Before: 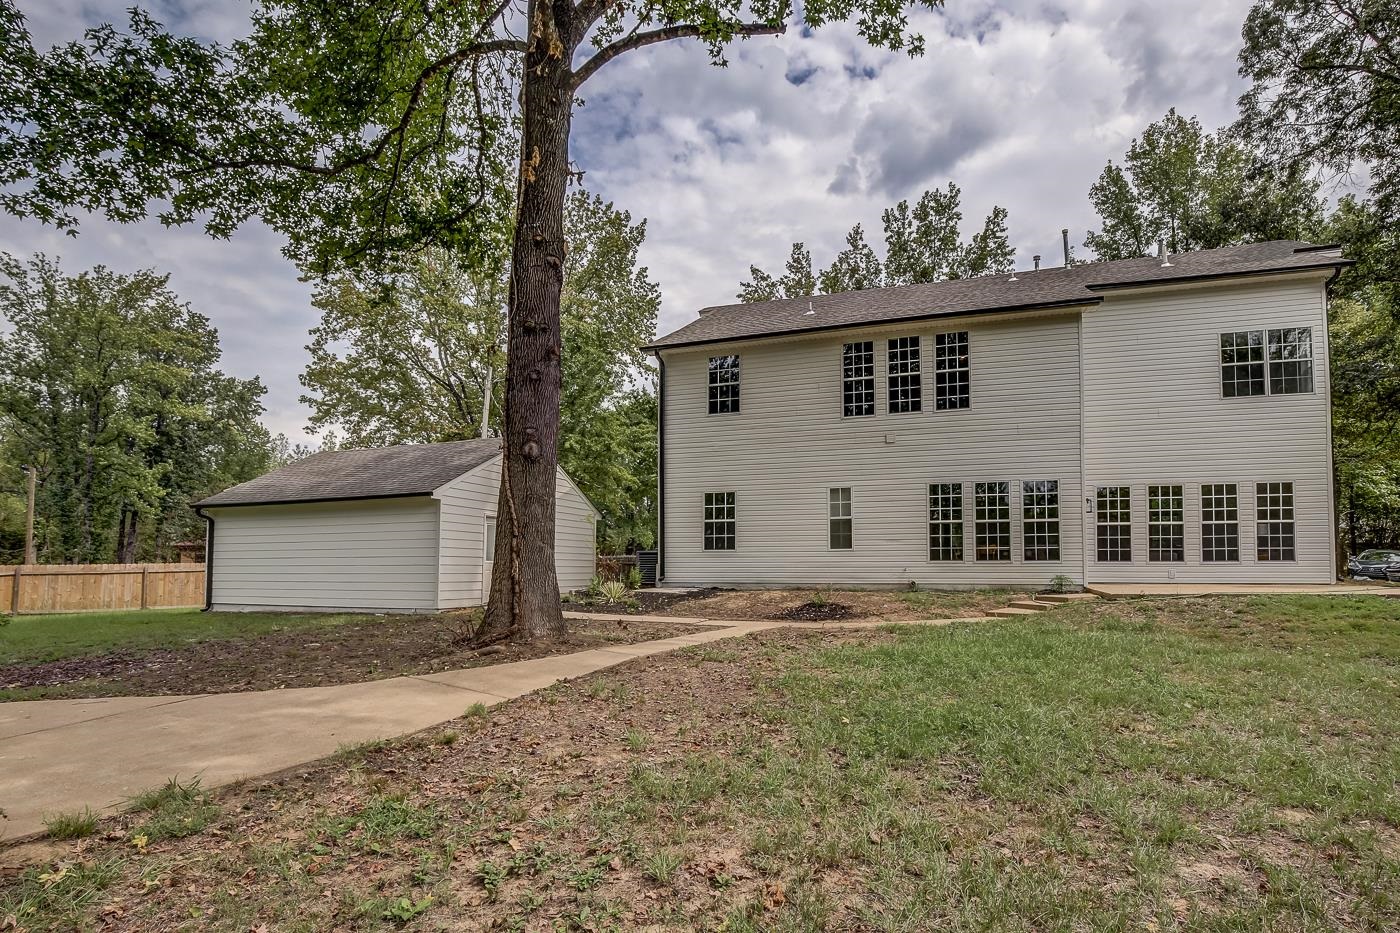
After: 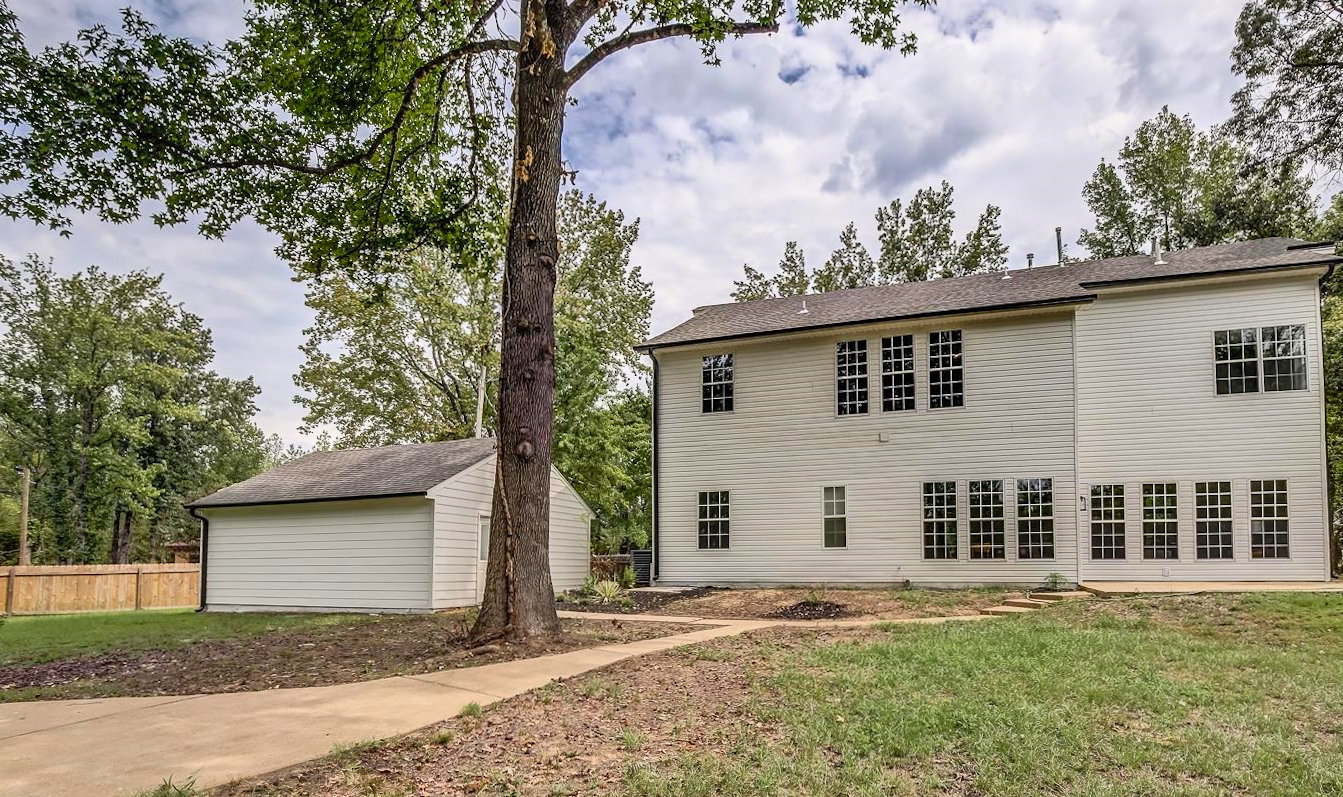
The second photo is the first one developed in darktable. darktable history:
contrast brightness saturation: contrast 0.196, brightness 0.158, saturation 0.223
crop and rotate: angle 0.161°, left 0.246%, right 3.365%, bottom 14.162%
